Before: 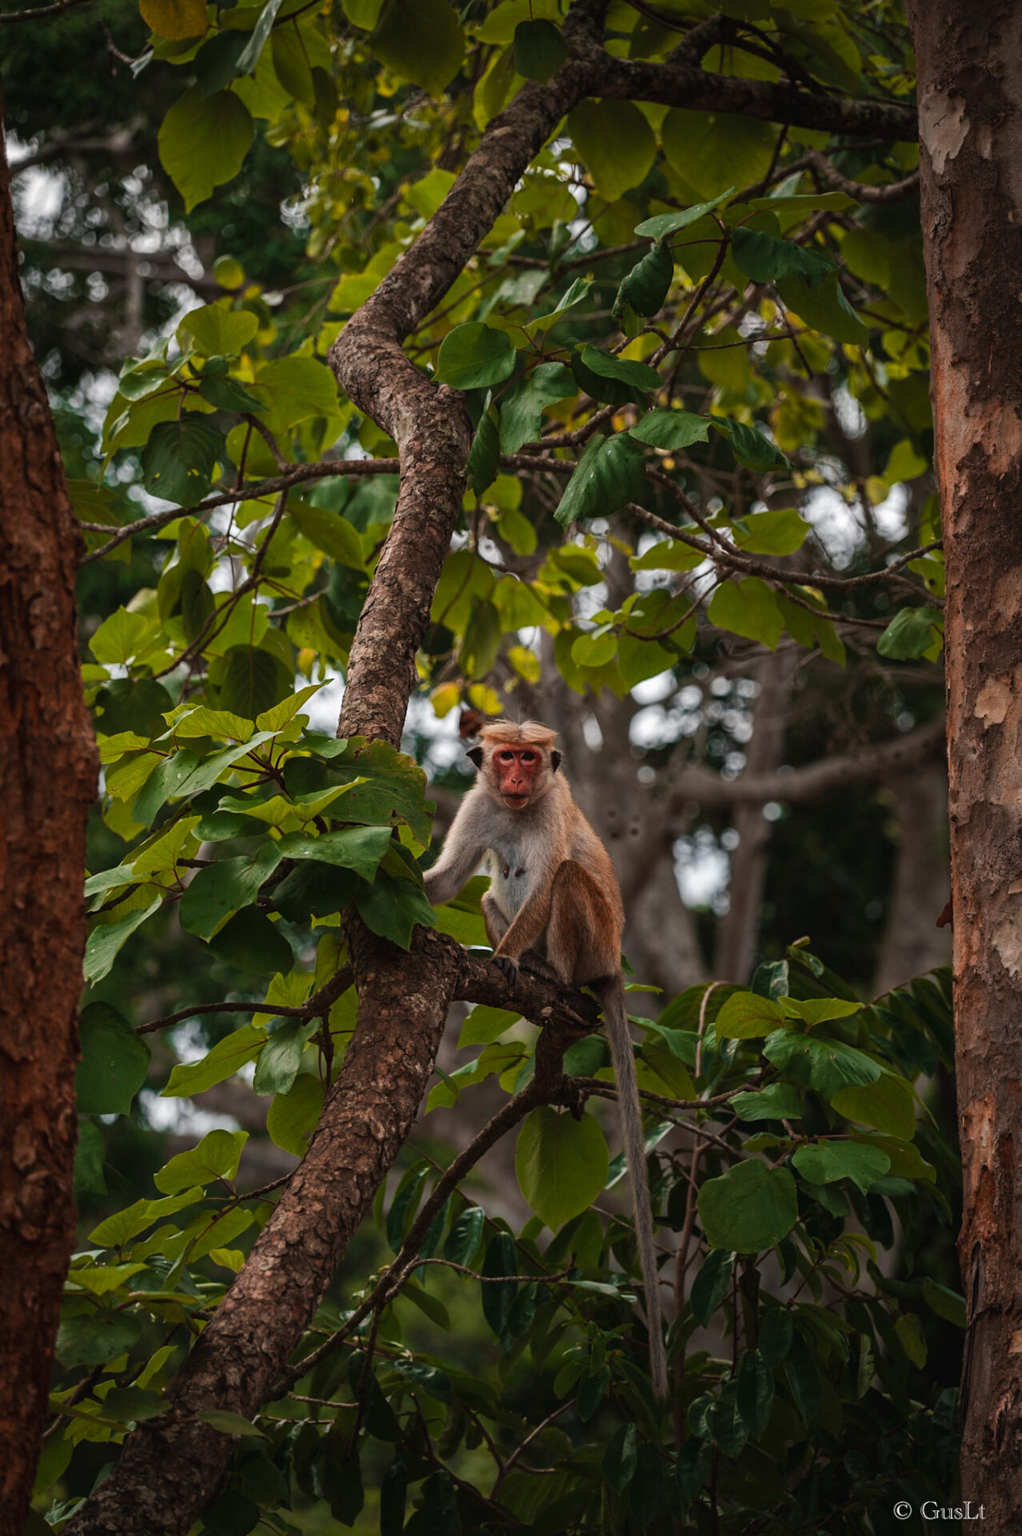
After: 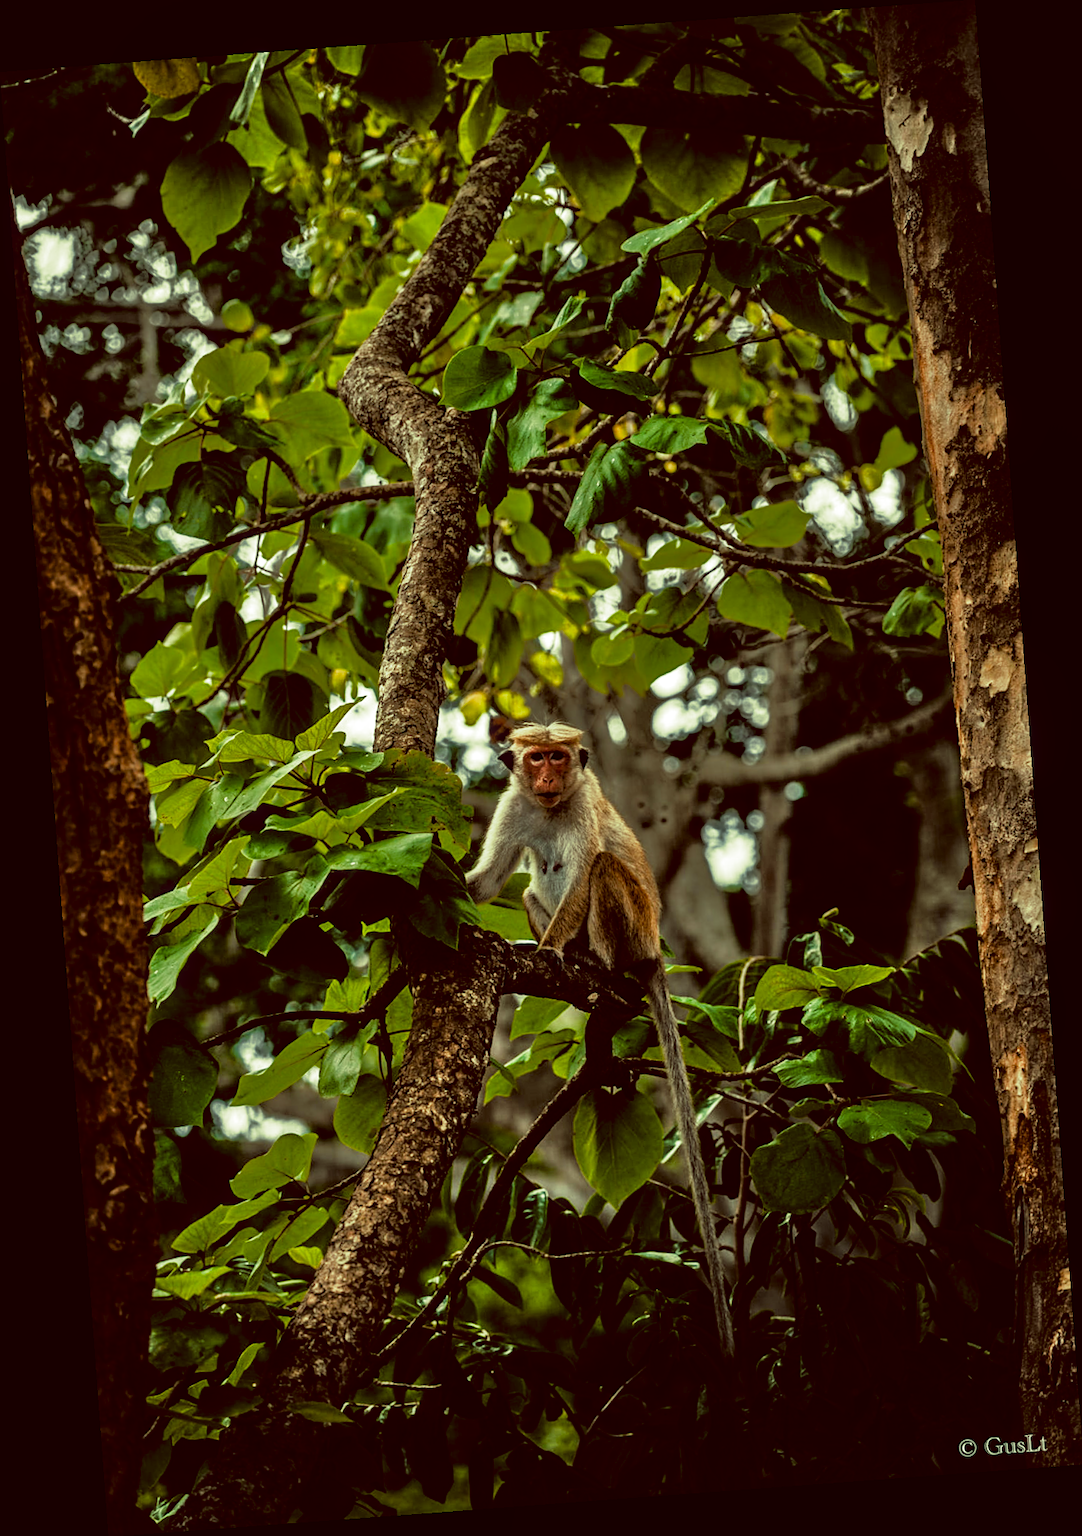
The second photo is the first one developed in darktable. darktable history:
sharpen: amount 0.2
exposure: black level correction 0.007, exposure 0.159 EV, compensate highlight preservation false
tone curve: curves: ch0 [(0, 0) (0.195, 0.109) (0.751, 0.848) (1, 1)], color space Lab, linked channels, preserve colors none
color balance: lift [1, 1.015, 0.987, 0.985], gamma [1, 0.959, 1.042, 0.958], gain [0.927, 0.938, 1.072, 0.928], contrast 1.5%
local contrast: on, module defaults
rotate and perspective: rotation -4.25°, automatic cropping off
split-toning: shadows › hue 290.82°, shadows › saturation 0.34, highlights › saturation 0.38, balance 0, compress 50%
tone equalizer: -8 EV -0.528 EV, -7 EV -0.319 EV, -6 EV -0.083 EV, -5 EV 0.413 EV, -4 EV 0.985 EV, -3 EV 0.791 EV, -2 EV -0.01 EV, -1 EV 0.14 EV, +0 EV -0.012 EV, smoothing 1
